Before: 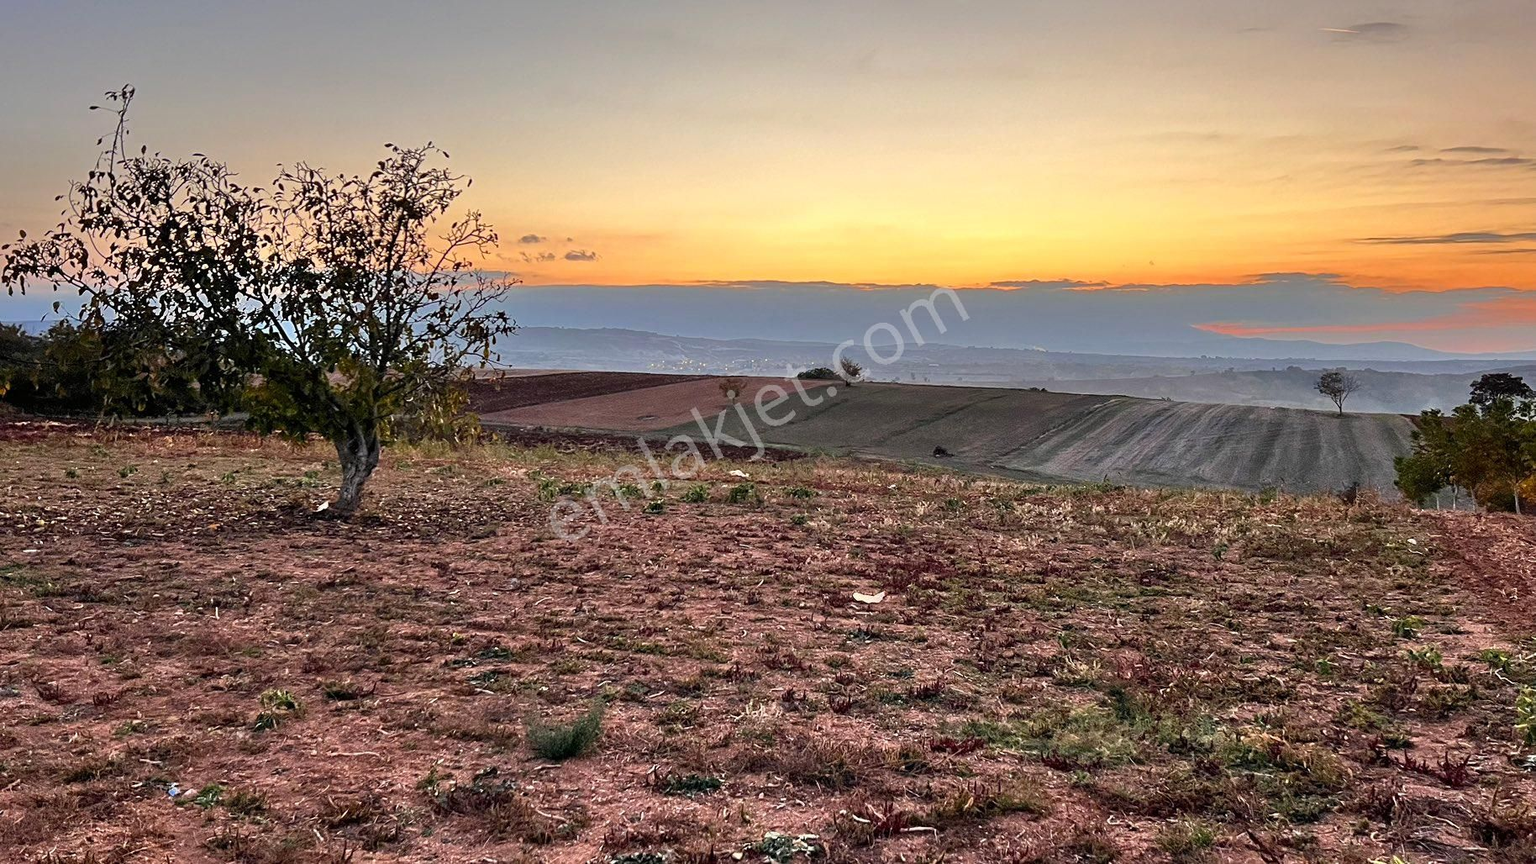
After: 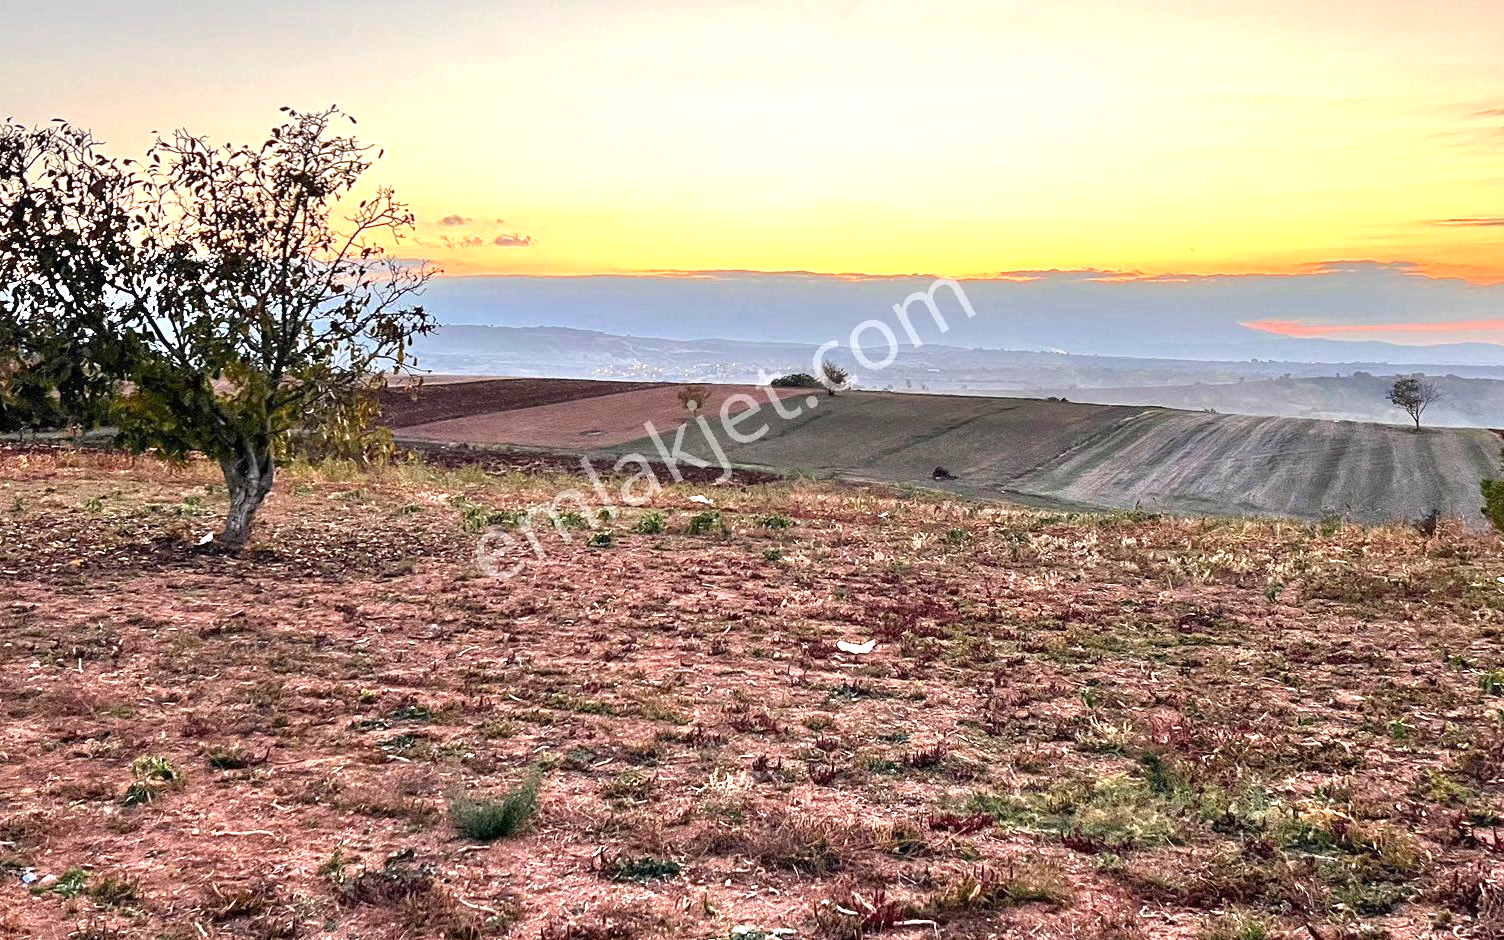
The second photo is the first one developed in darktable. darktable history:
exposure: exposure 1.001 EV, compensate highlight preservation false
crop: left 9.763%, top 6.285%, right 7.328%, bottom 2.115%
